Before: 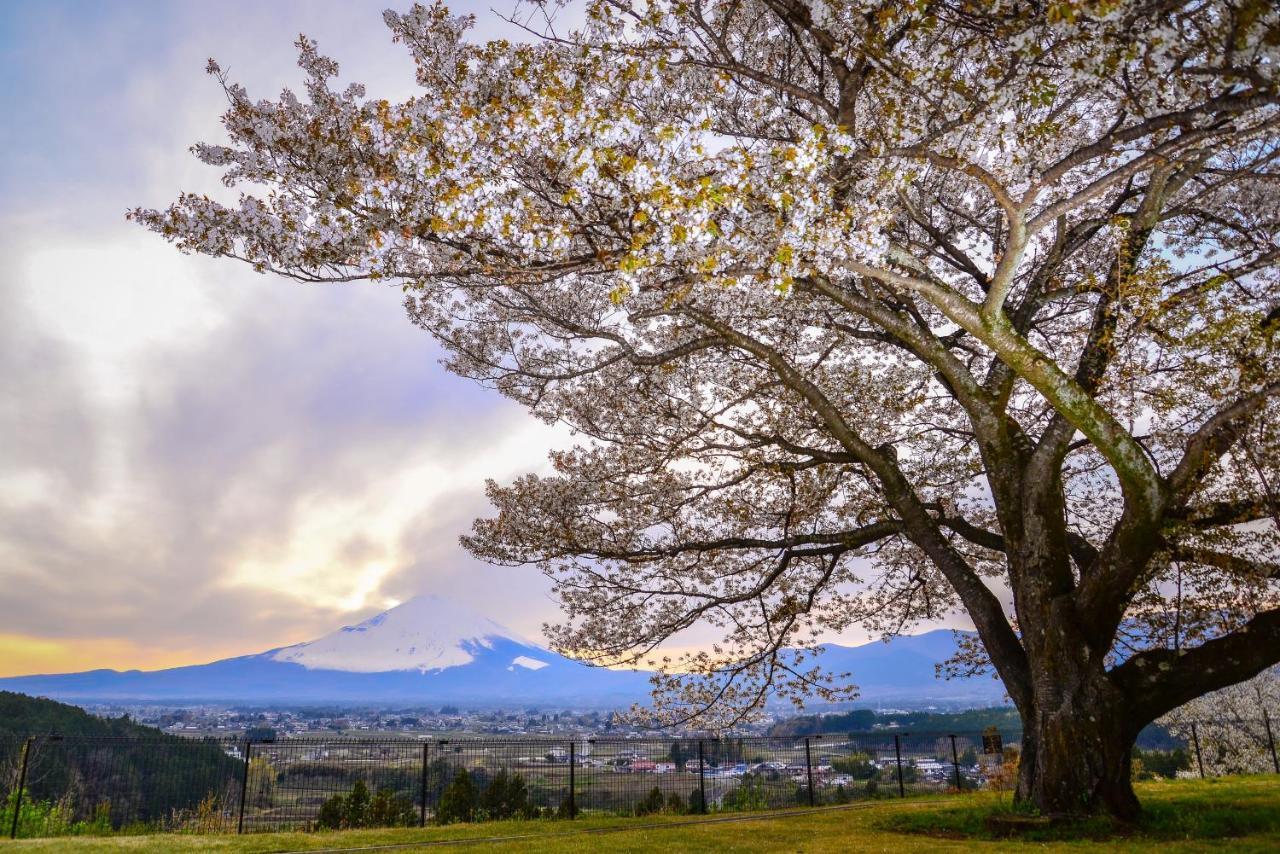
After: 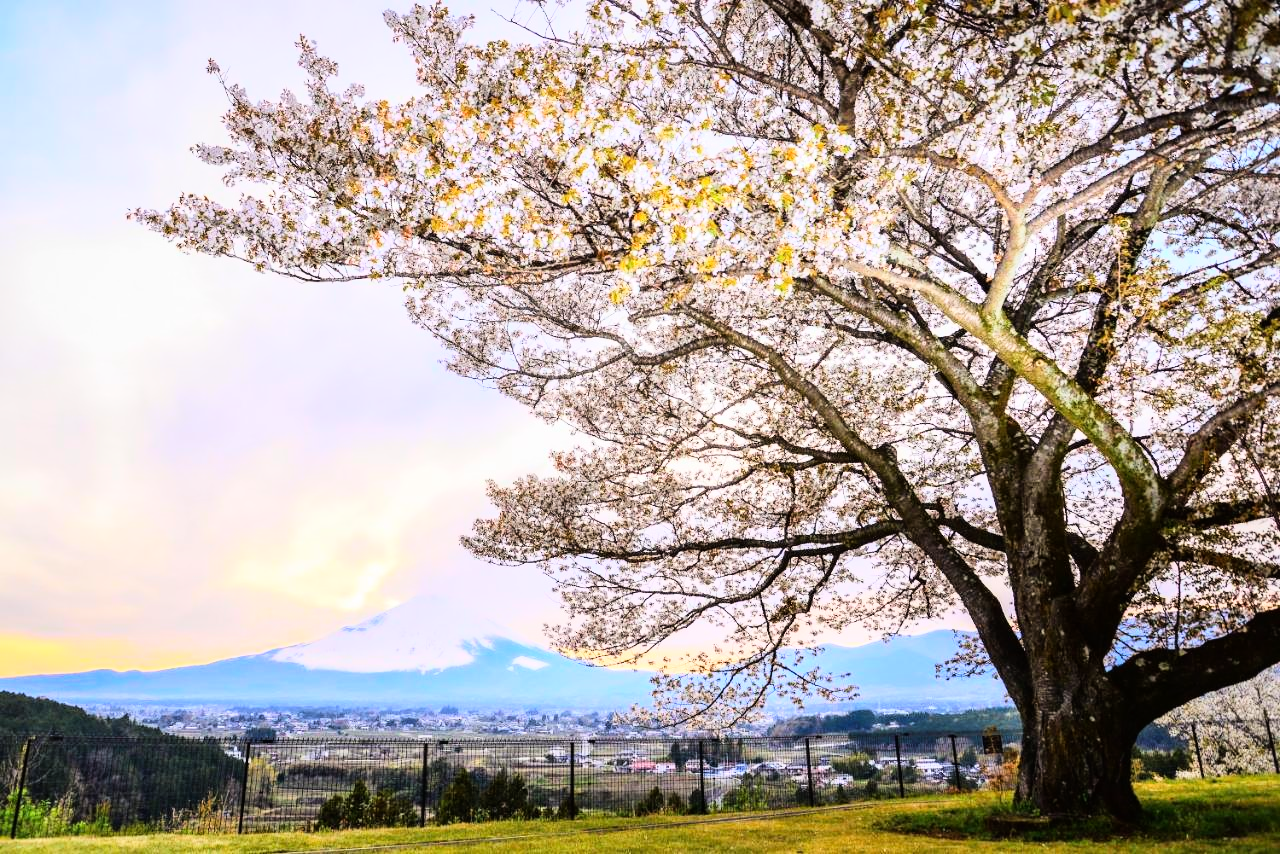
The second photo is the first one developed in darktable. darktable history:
base curve: curves: ch0 [(0, 0) (0, 0.001) (0.001, 0.001) (0.004, 0.002) (0.007, 0.004) (0.015, 0.013) (0.033, 0.045) (0.052, 0.096) (0.075, 0.17) (0.099, 0.241) (0.163, 0.42) (0.219, 0.55) (0.259, 0.616) (0.327, 0.722) (0.365, 0.765) (0.522, 0.873) (0.547, 0.881) (0.689, 0.919) (0.826, 0.952) (1, 1)]
